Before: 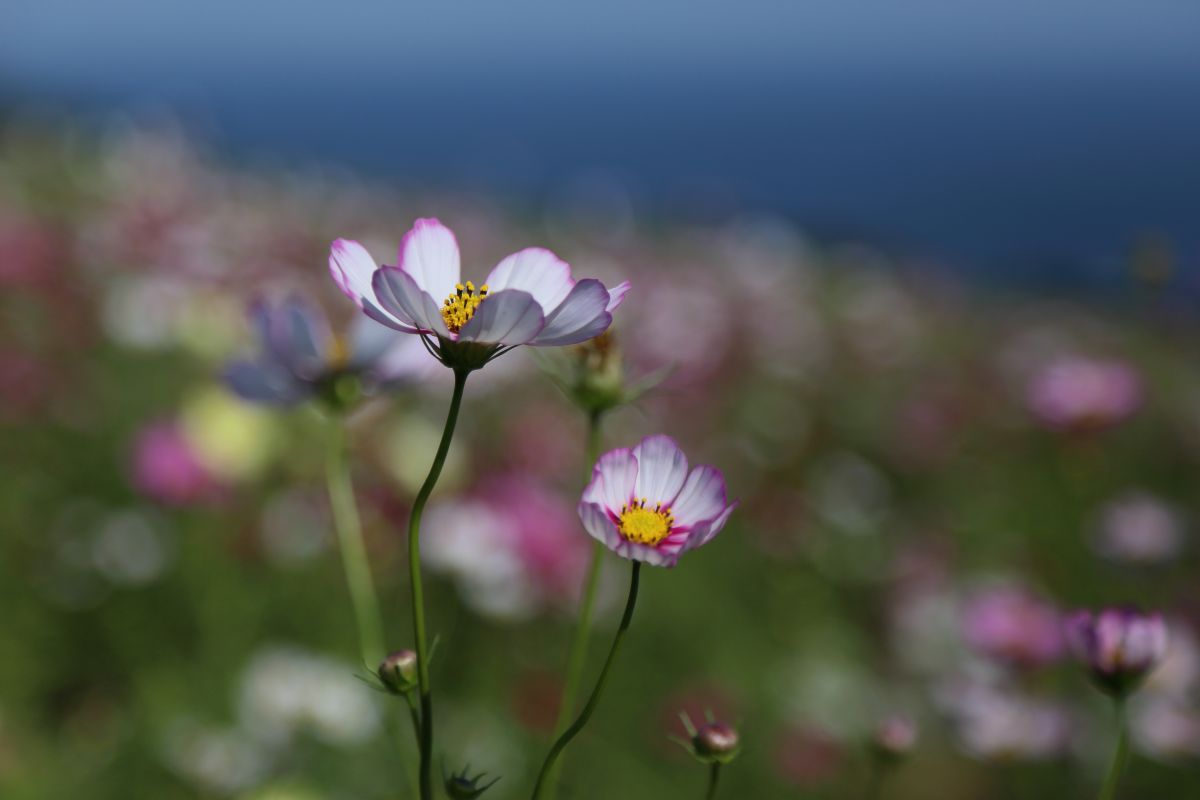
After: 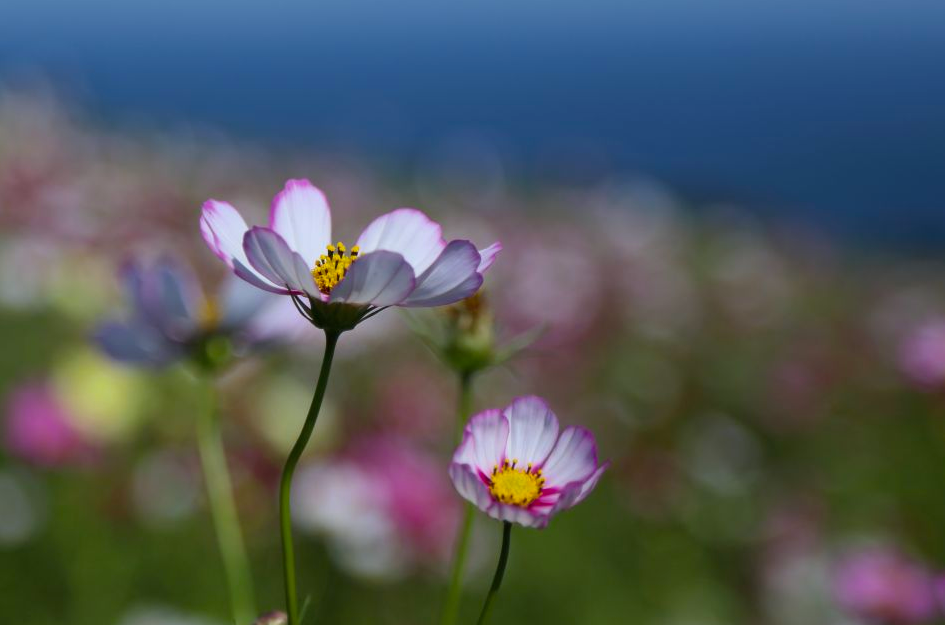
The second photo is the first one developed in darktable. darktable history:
color balance rgb: linear chroma grading › global chroma 6.48%, perceptual saturation grading › global saturation 12.96%, global vibrance 6.02%
crop and rotate: left 10.77%, top 5.1%, right 10.41%, bottom 16.76%
white balance: red 0.988, blue 1.017
